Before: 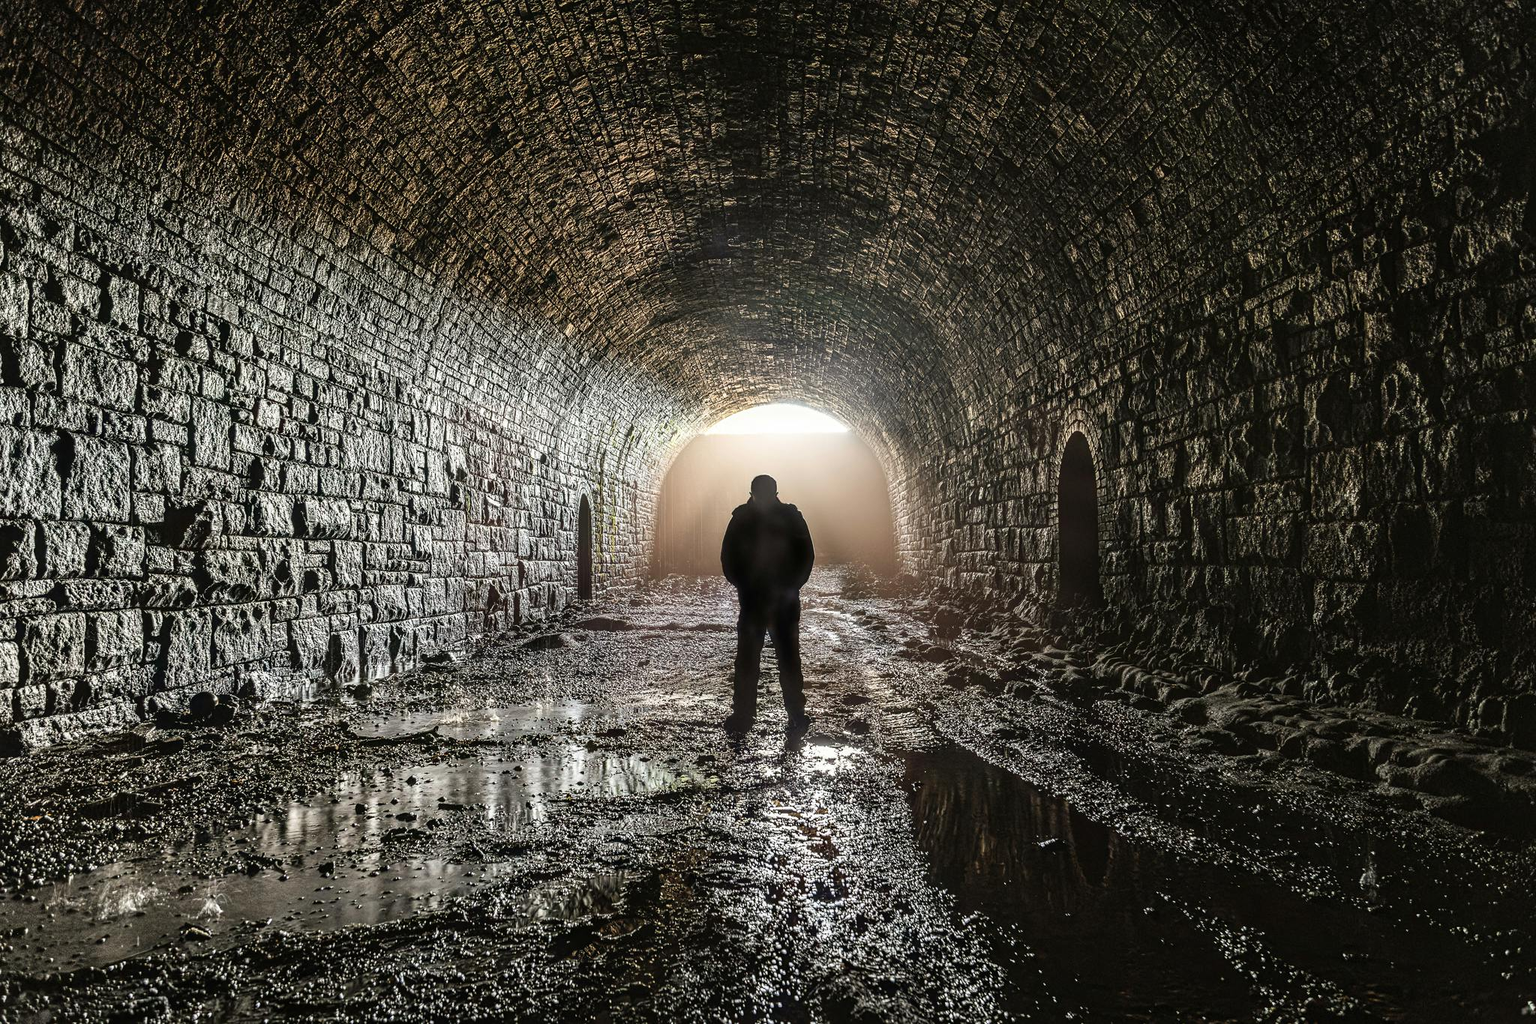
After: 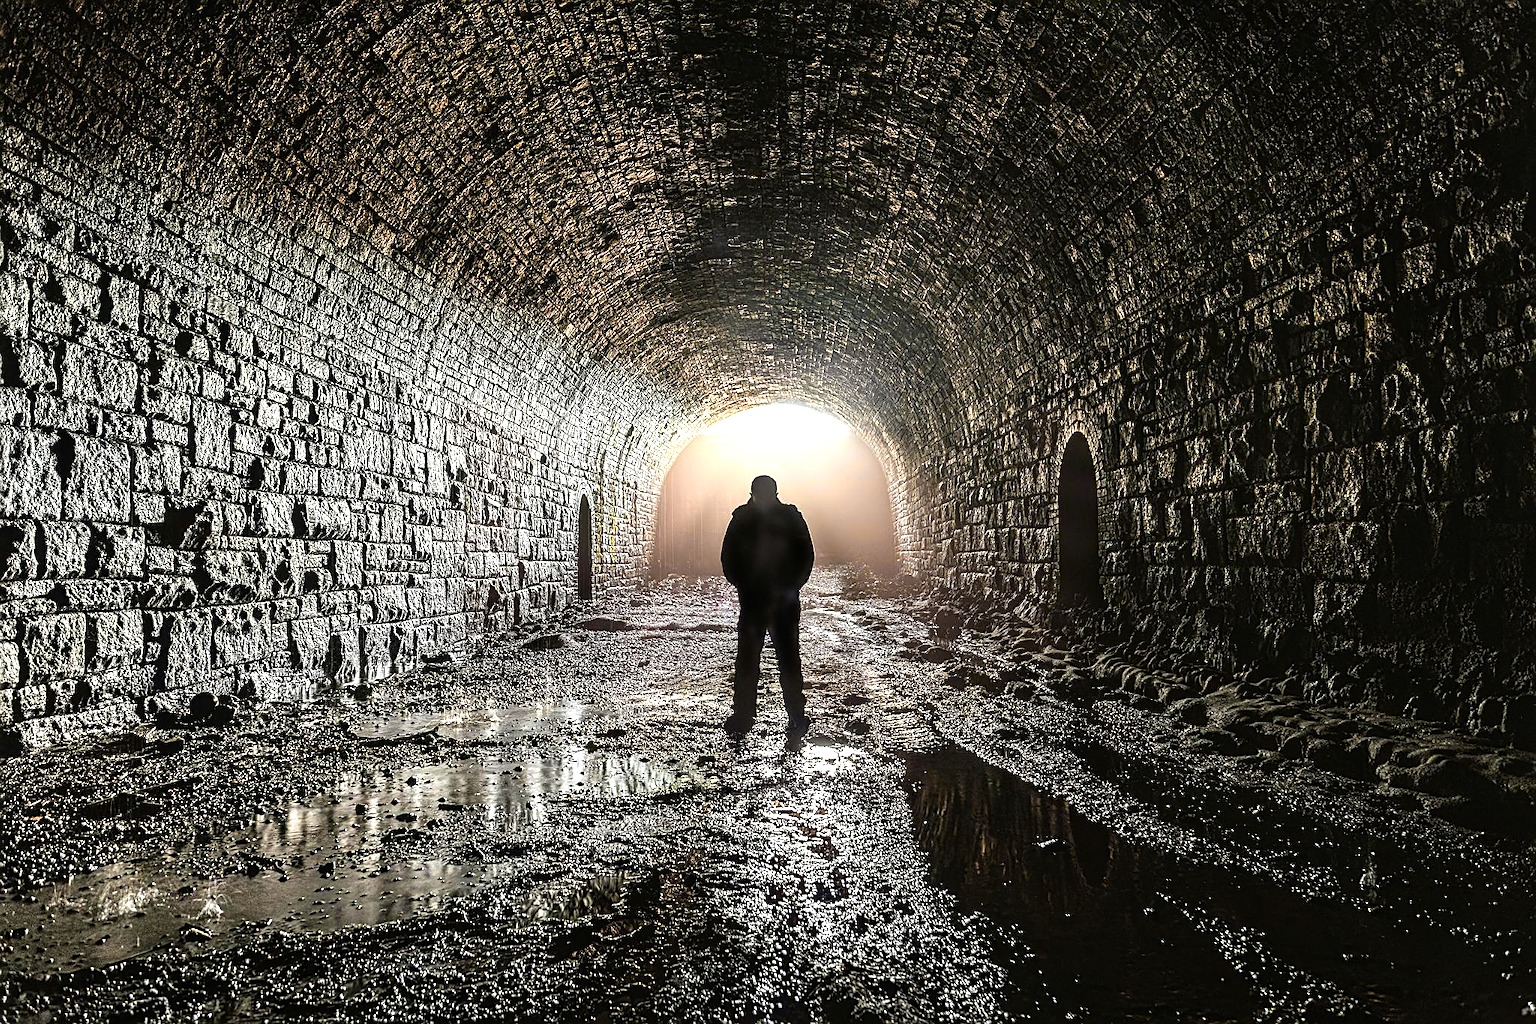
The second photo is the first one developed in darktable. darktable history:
sharpen: on, module defaults
tone equalizer: -8 EV -0.42 EV, -7 EV -0.42 EV, -6 EV -0.37 EV, -5 EV -0.199 EV, -3 EV 0.201 EV, -2 EV 0.356 EV, -1 EV 0.371 EV, +0 EV 0.409 EV, smoothing 1
color zones: curves: ch0 [(0.257, 0.558) (0.75, 0.565)]; ch1 [(0.004, 0.857) (0.14, 0.416) (0.257, 0.695) (0.442, 0.032) (0.736, 0.266) (0.891, 0.741)]; ch2 [(0, 0.623) (0.112, 0.436) (0.271, 0.474) (0.516, 0.64) (0.743, 0.286)]
